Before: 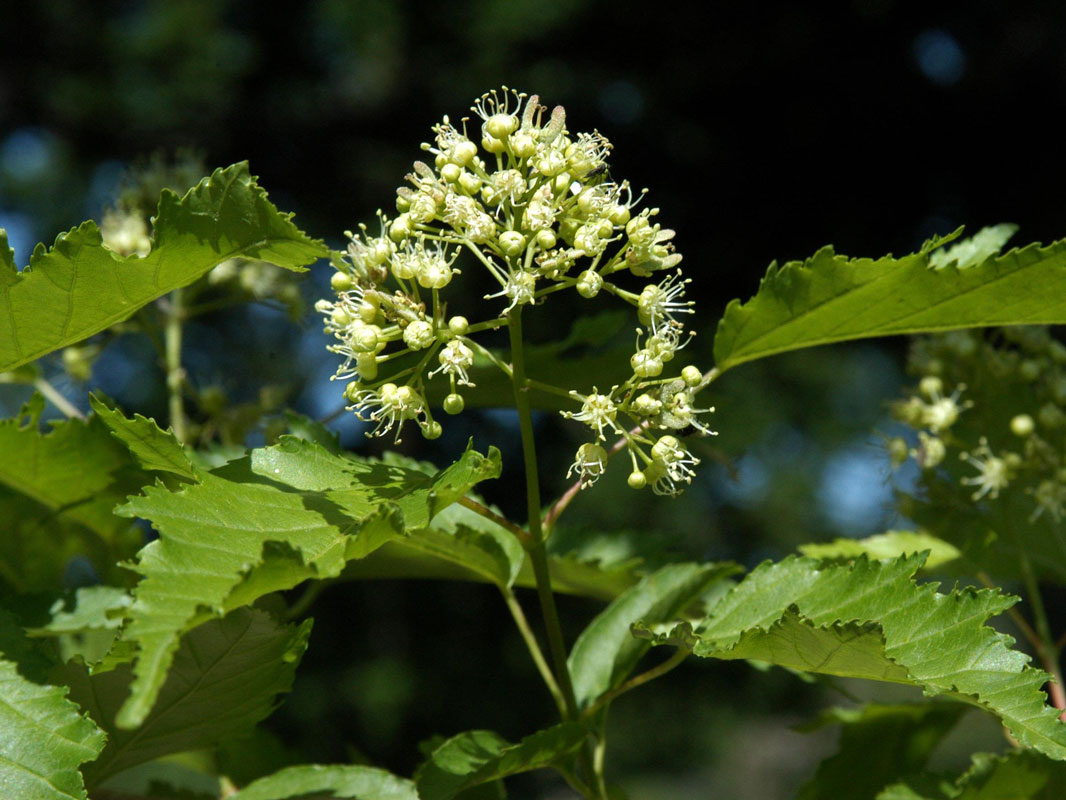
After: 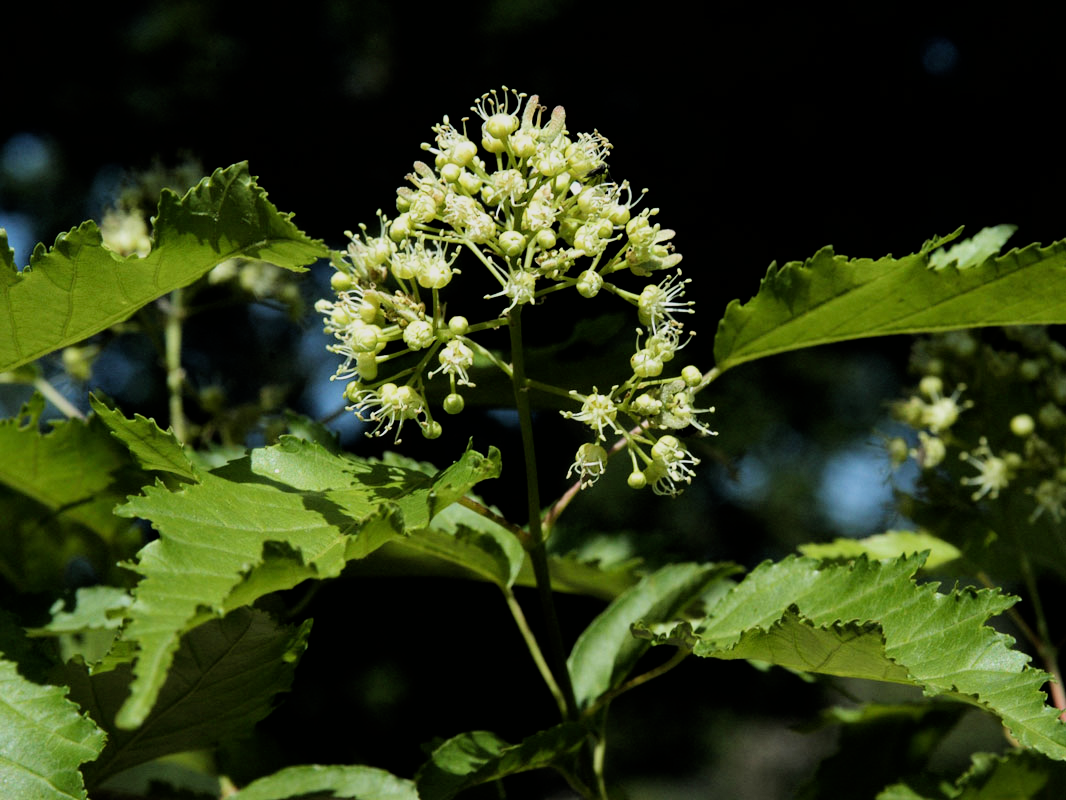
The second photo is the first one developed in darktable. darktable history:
filmic rgb: black relative exposure -5.14 EV, white relative exposure 3.97 EV, hardness 2.88, contrast 1.296
